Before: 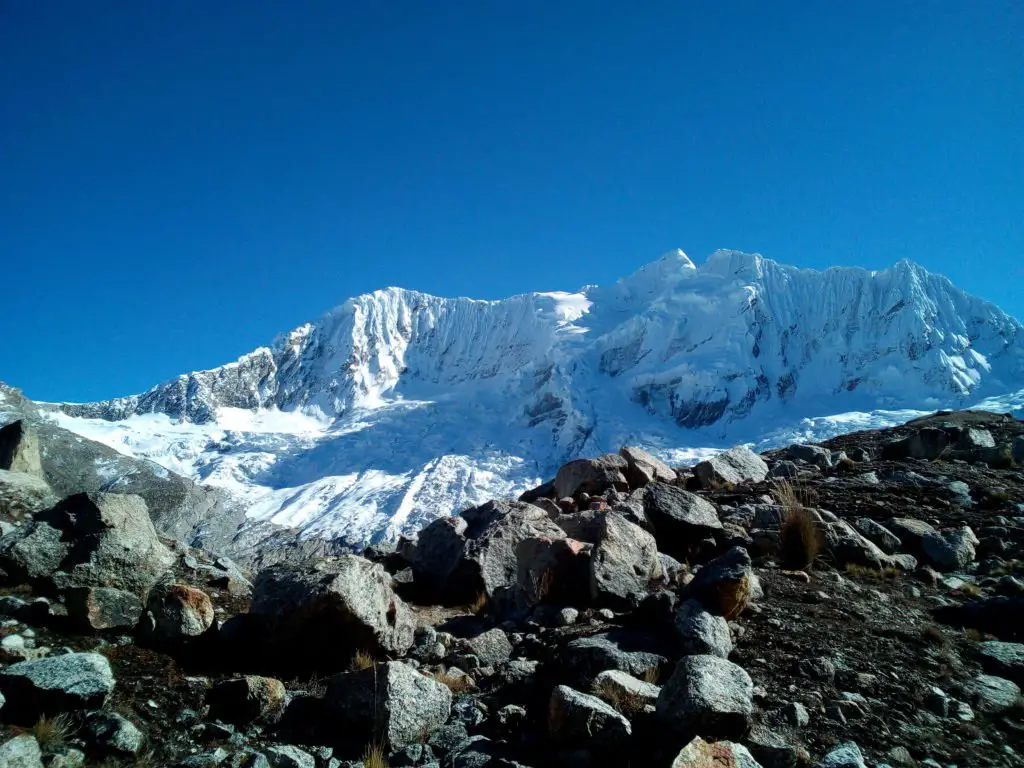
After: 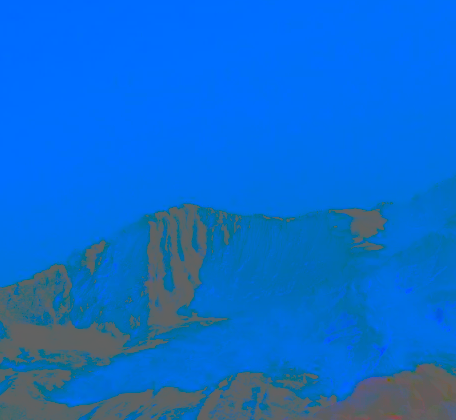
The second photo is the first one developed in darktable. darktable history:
crop: left 20.076%, top 10.822%, right 35.355%, bottom 34.372%
shadows and highlights: radius 119.38, shadows 41.54, highlights -62.17, soften with gaussian
base curve: curves: ch0 [(0, 0) (0.028, 0.03) (0.121, 0.232) (0.46, 0.748) (0.859, 0.968) (1, 1)], preserve colors none
contrast brightness saturation: contrast -0.981, brightness -0.176, saturation 0.765
